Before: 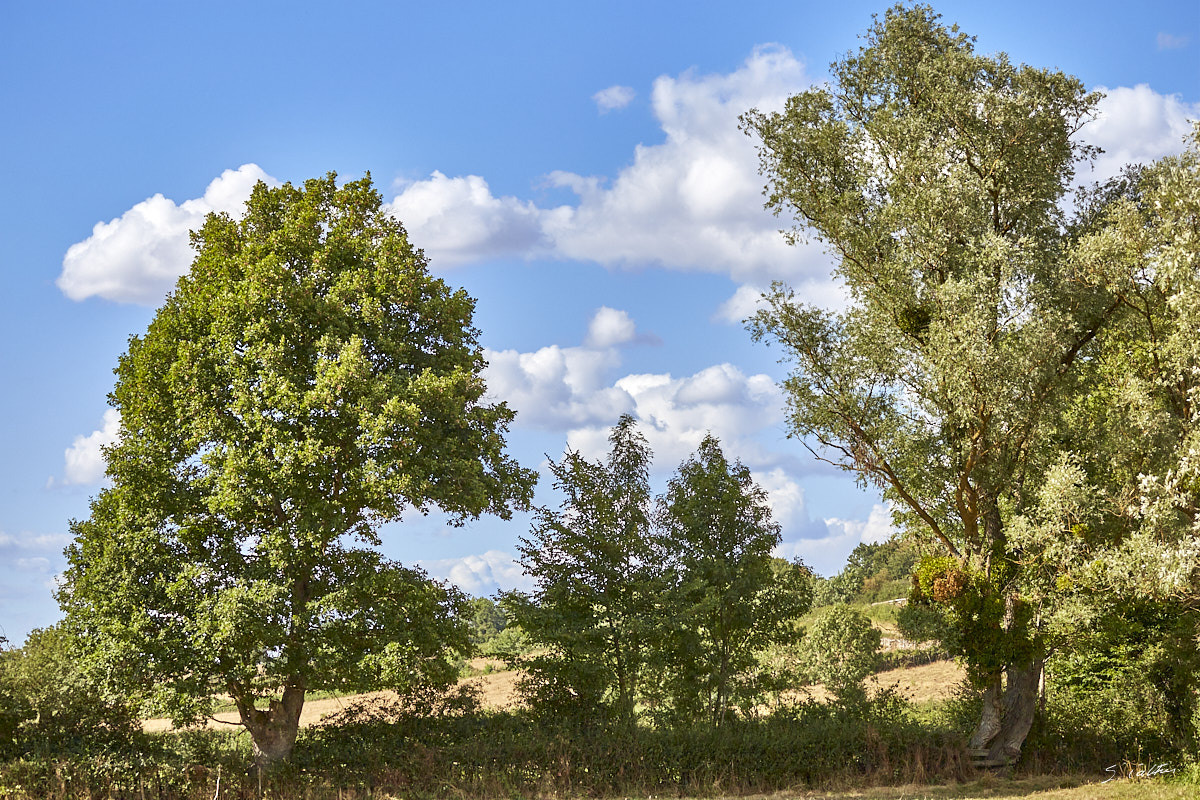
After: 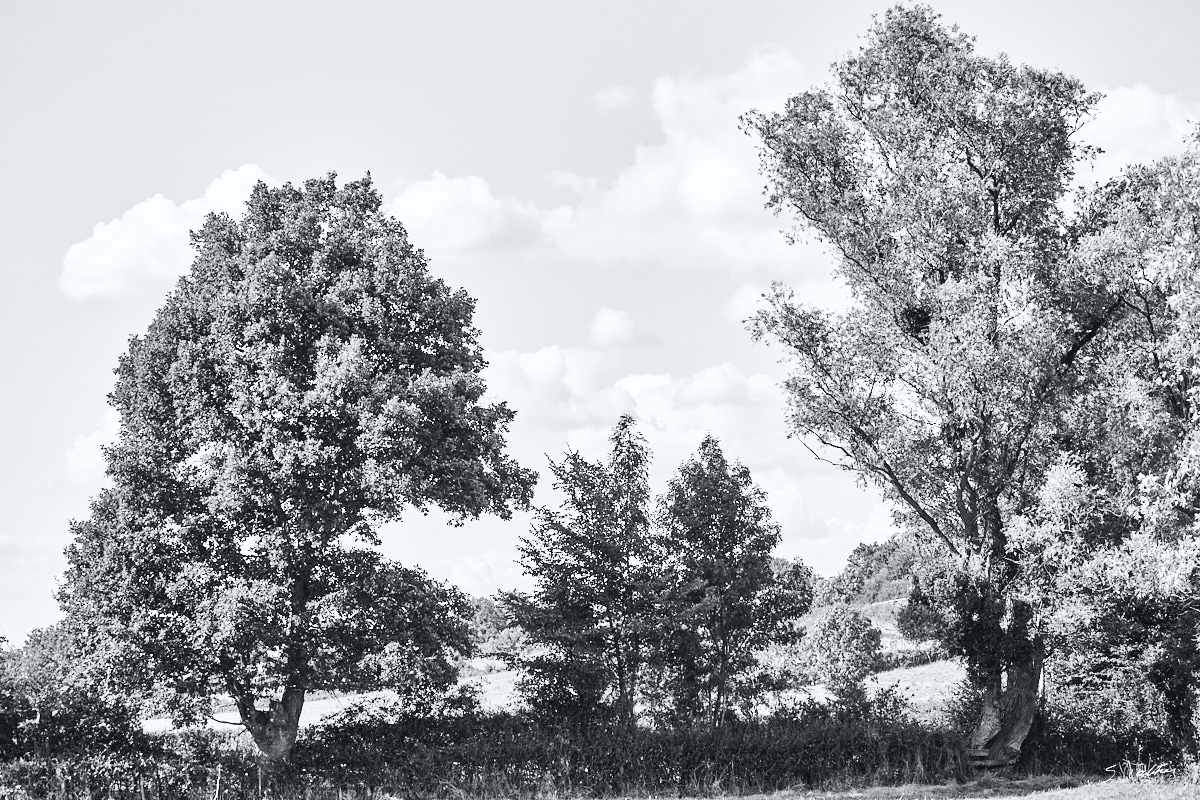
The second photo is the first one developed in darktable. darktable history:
tone curve: curves: ch0 [(0, 0.046) (0.037, 0.056) (0.176, 0.162) (0.33, 0.331) (0.432, 0.475) (0.601, 0.665) (0.843, 0.876) (1, 1)]; ch1 [(0, 0) (0.339, 0.349) (0.445, 0.42) (0.476, 0.47) (0.497, 0.492) (0.523, 0.514) (0.557, 0.558) (0.632, 0.615) (0.728, 0.746) (1, 1)]; ch2 [(0, 0) (0.327, 0.324) (0.417, 0.44) (0.46, 0.453) (0.502, 0.495) (0.526, 0.52) (0.54, 0.55) (0.606, 0.626) (0.745, 0.704) (1, 1)], color space Lab, independent channels, preserve colors none
base curve: curves: ch0 [(0, 0) (0.005, 0.002) (0.15, 0.3) (0.4, 0.7) (0.75, 0.95) (1, 1)], preserve colors none
color calibration: output gray [0.21, 0.42, 0.37, 0], gray › normalize channels true, illuminant same as pipeline (D50), adaptation XYZ, x 0.346, y 0.359, gamut compression 0
